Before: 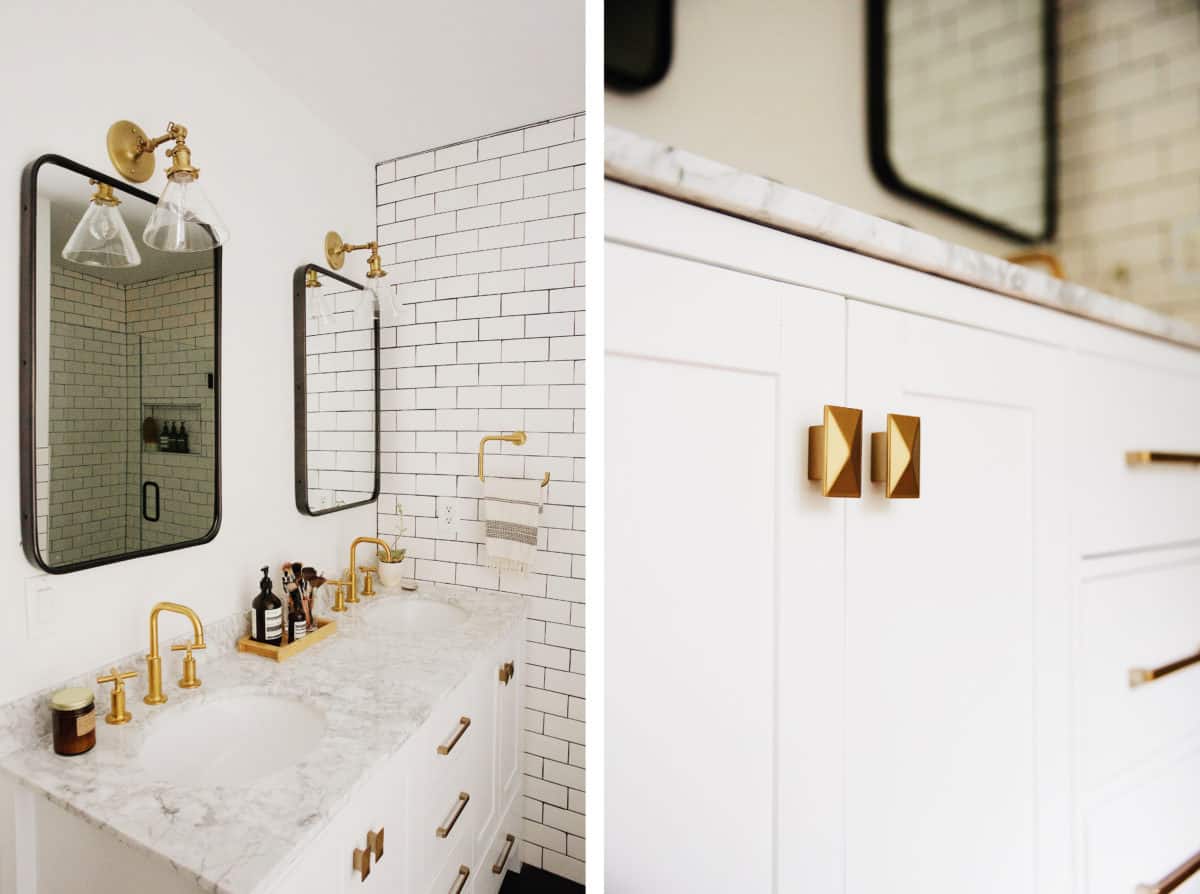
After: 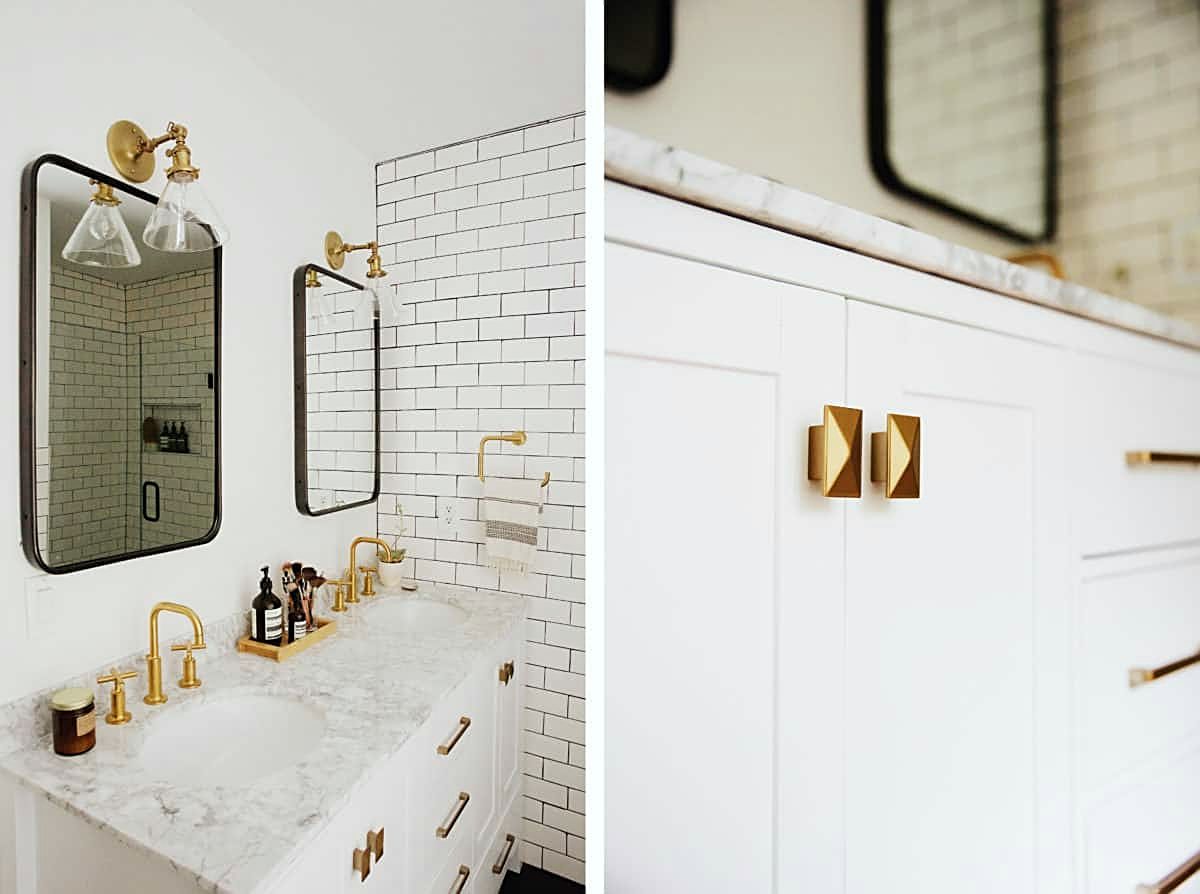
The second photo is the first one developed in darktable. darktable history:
white balance: red 0.978, blue 0.999
sharpen: on, module defaults
